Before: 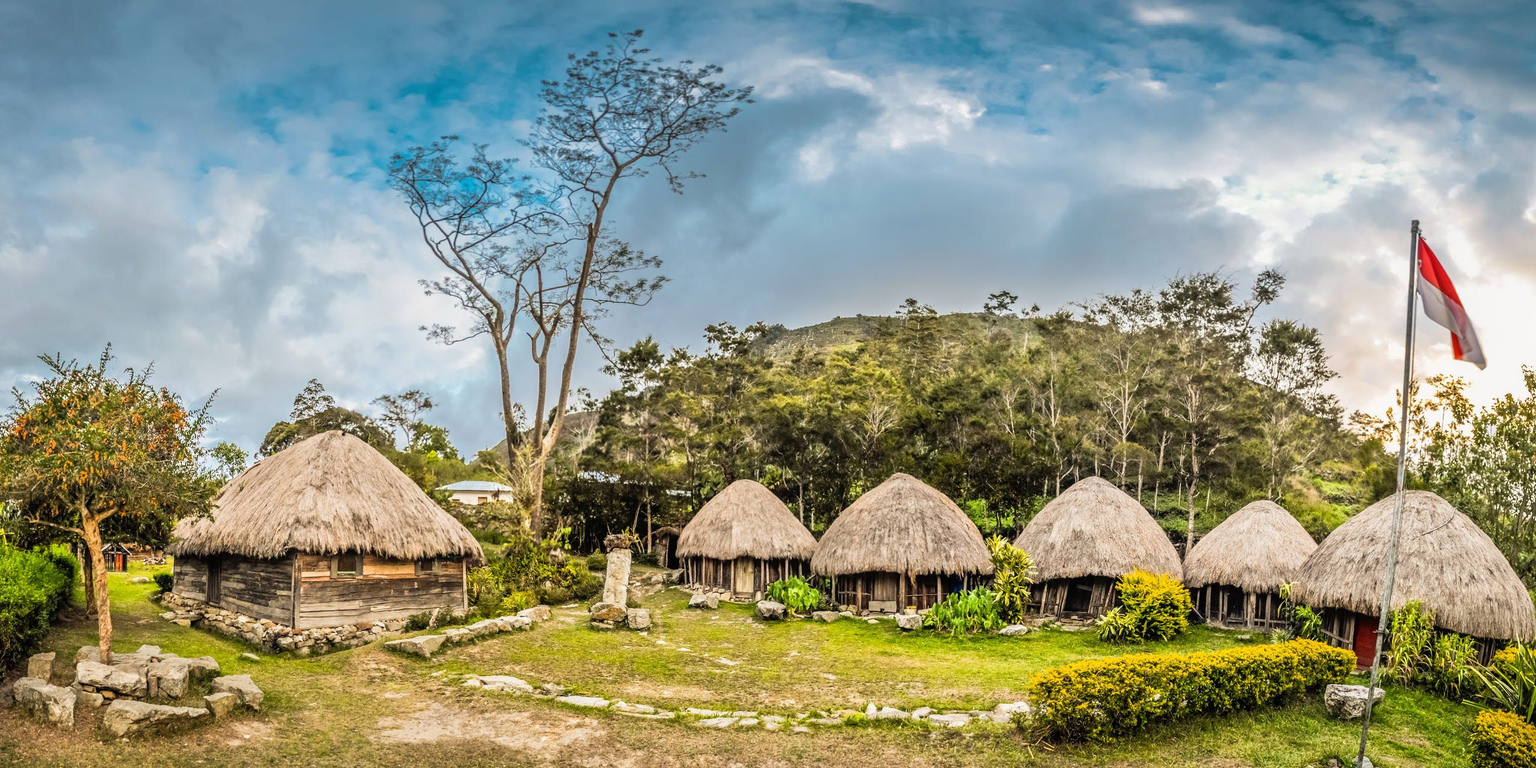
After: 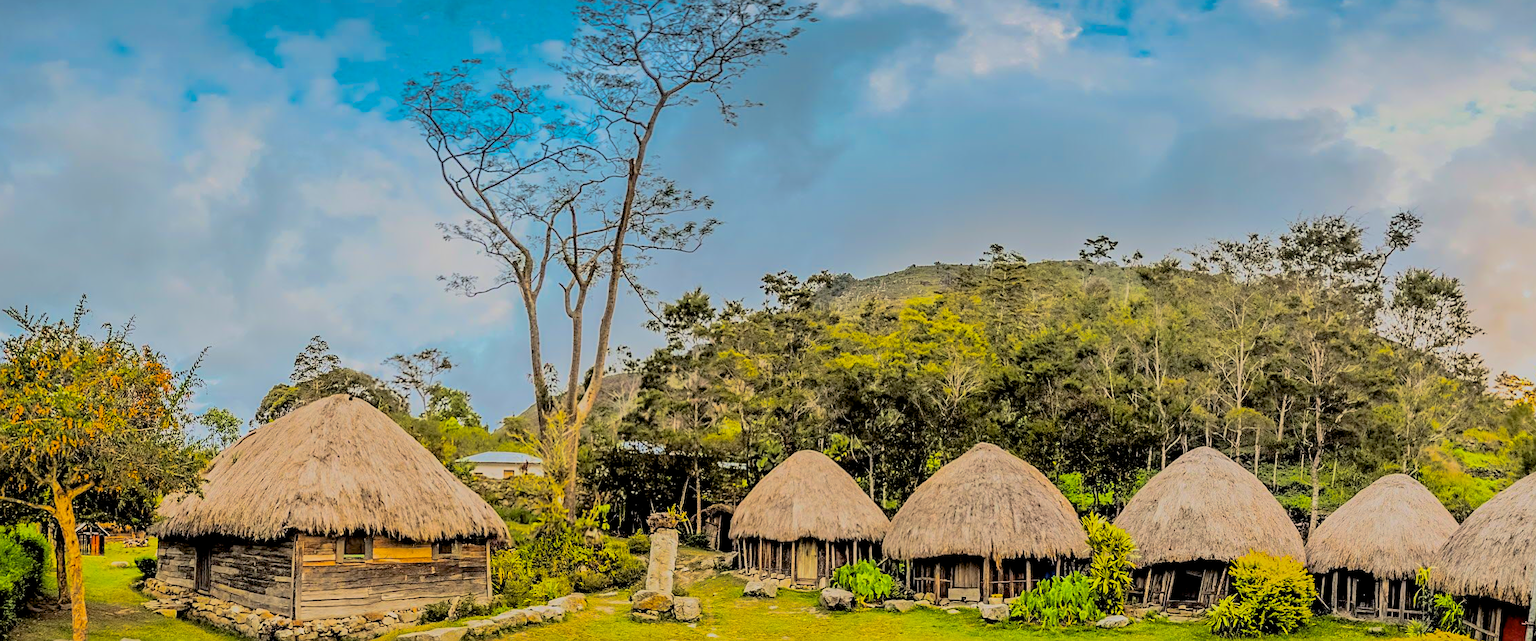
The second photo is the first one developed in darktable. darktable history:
exposure: black level correction 0.005, exposure 0.282 EV, compensate highlight preservation false
filmic rgb: middle gray luminance 3.69%, black relative exposure -5.93 EV, white relative exposure 6.37 EV, dynamic range scaling 21.72%, target black luminance 0%, hardness 2.34, latitude 46.61%, contrast 0.79, highlights saturation mix 99.66%, shadows ↔ highlights balance 0.11%, color science v6 (2022)
crop and rotate: left 2.319%, top 10.999%, right 9.78%, bottom 15.599%
sharpen: on, module defaults
